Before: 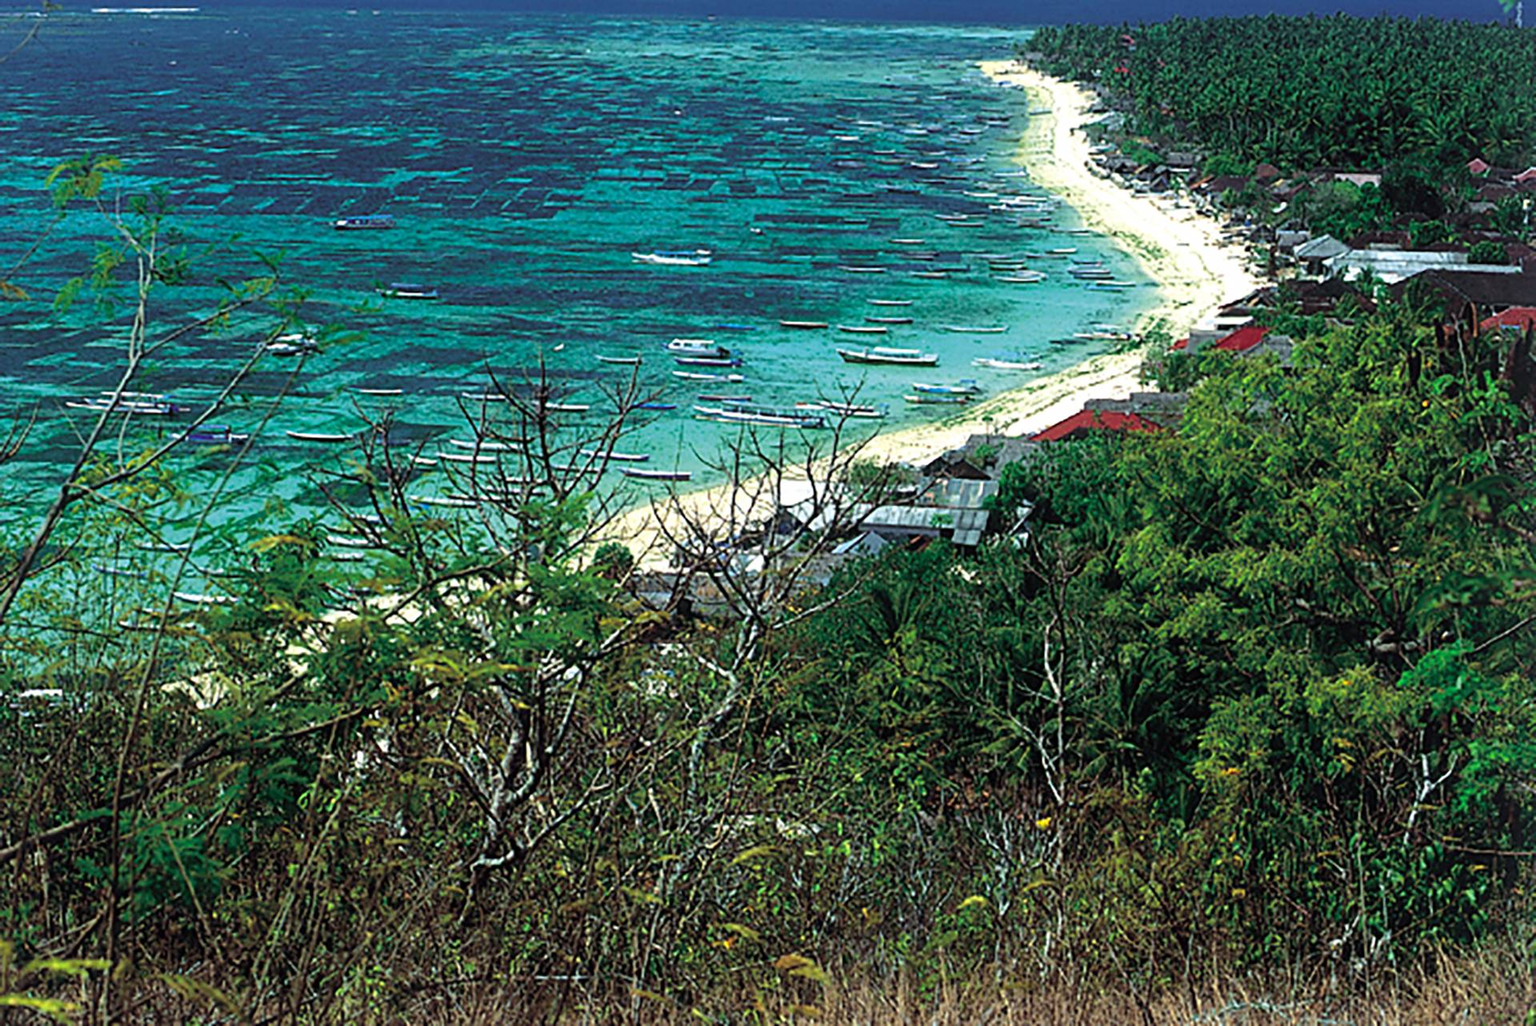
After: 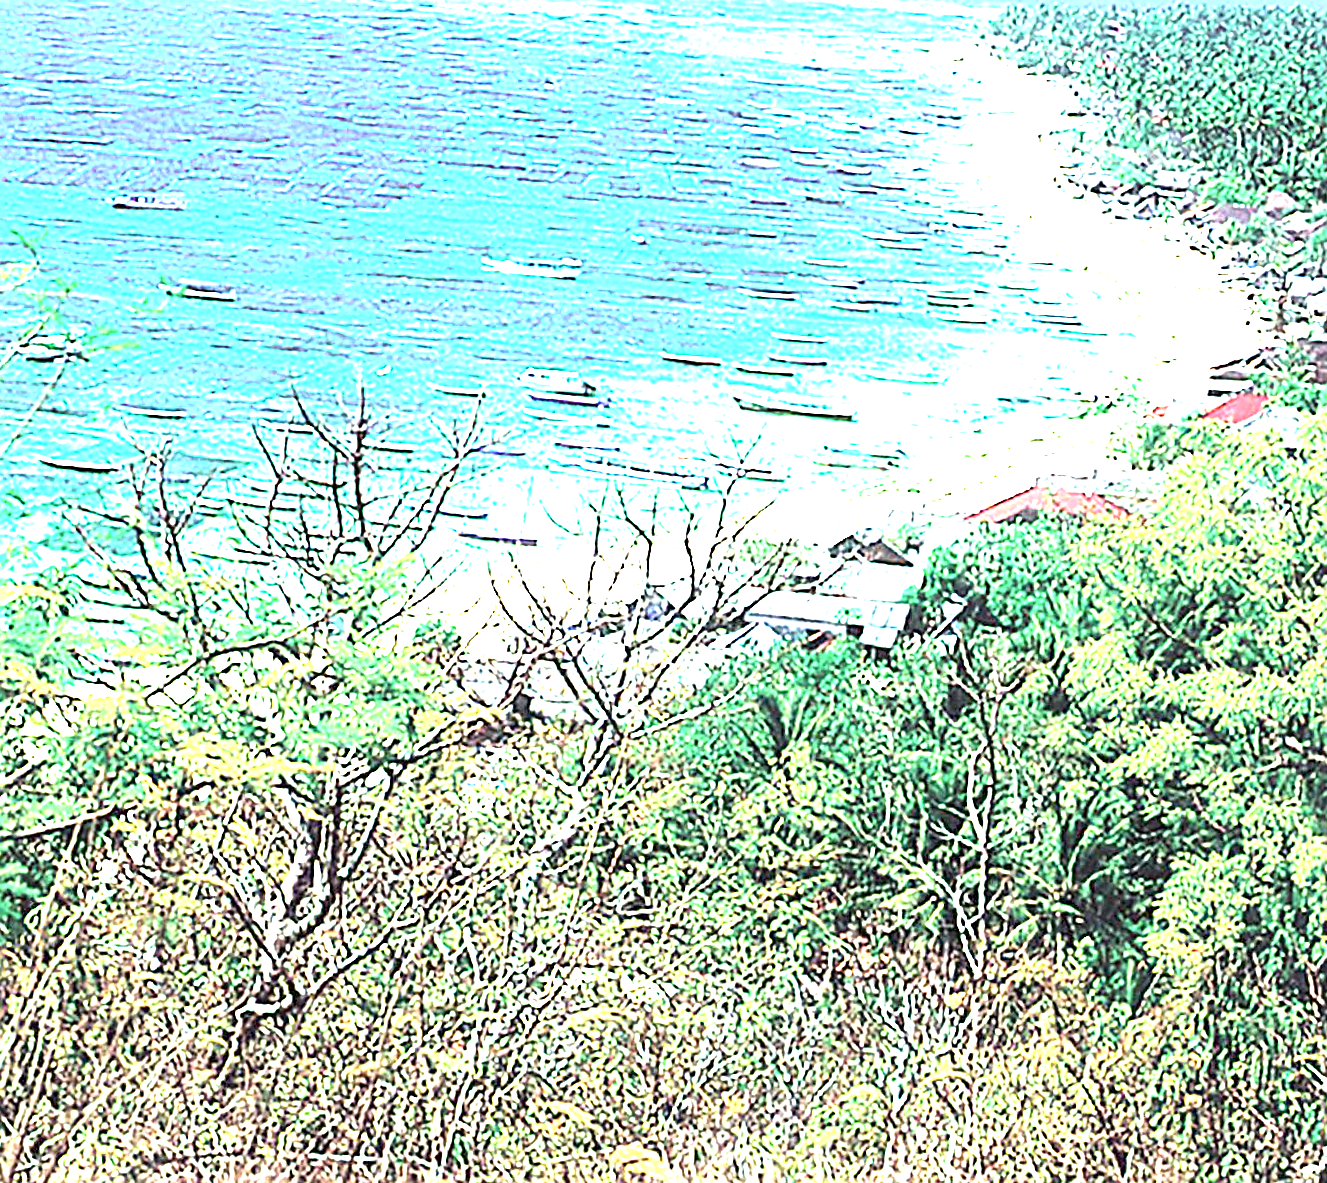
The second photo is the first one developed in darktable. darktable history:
exposure: black level correction 0, exposure 4 EV, compensate exposure bias true, compensate highlight preservation false
contrast brightness saturation: contrast 0.1, saturation -0.36
sharpen: on, module defaults
color balance rgb: perceptual saturation grading › global saturation 25%, global vibrance 20%
crop and rotate: angle -3.27°, left 14.277%, top 0.028%, right 10.766%, bottom 0.028%
